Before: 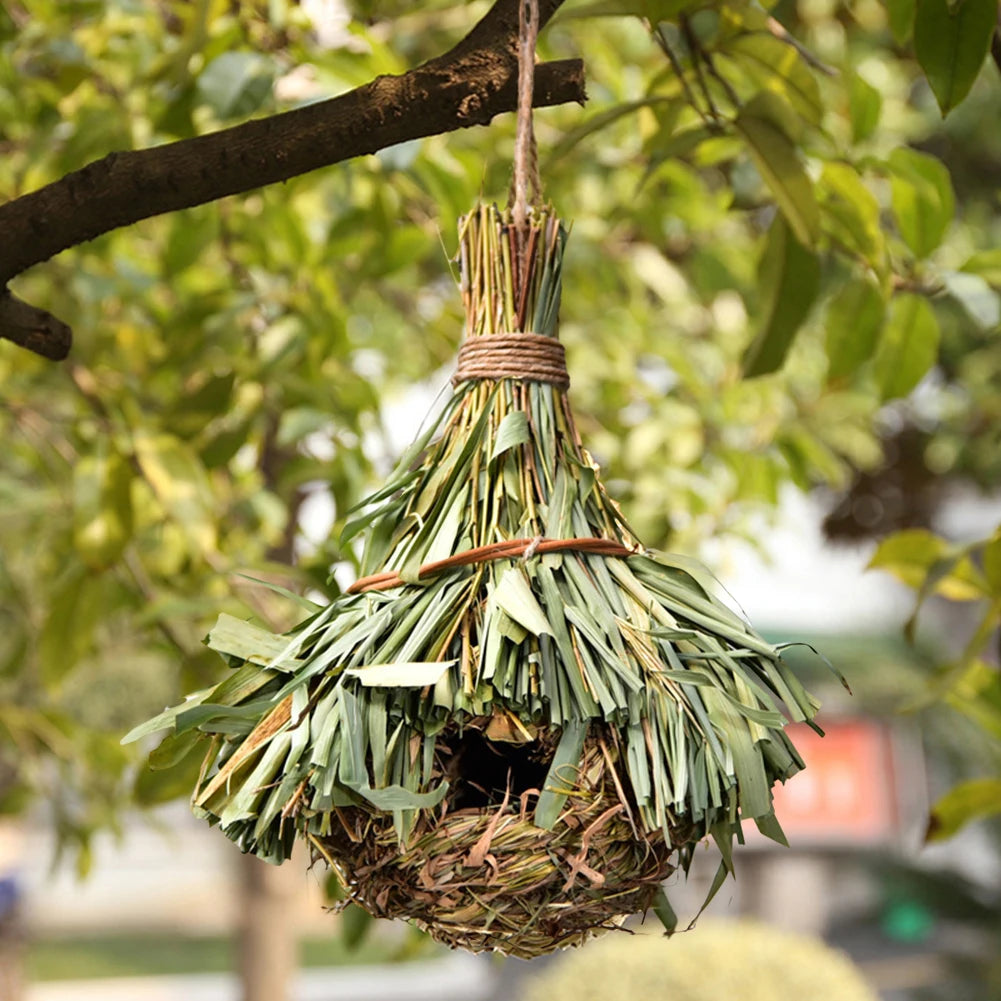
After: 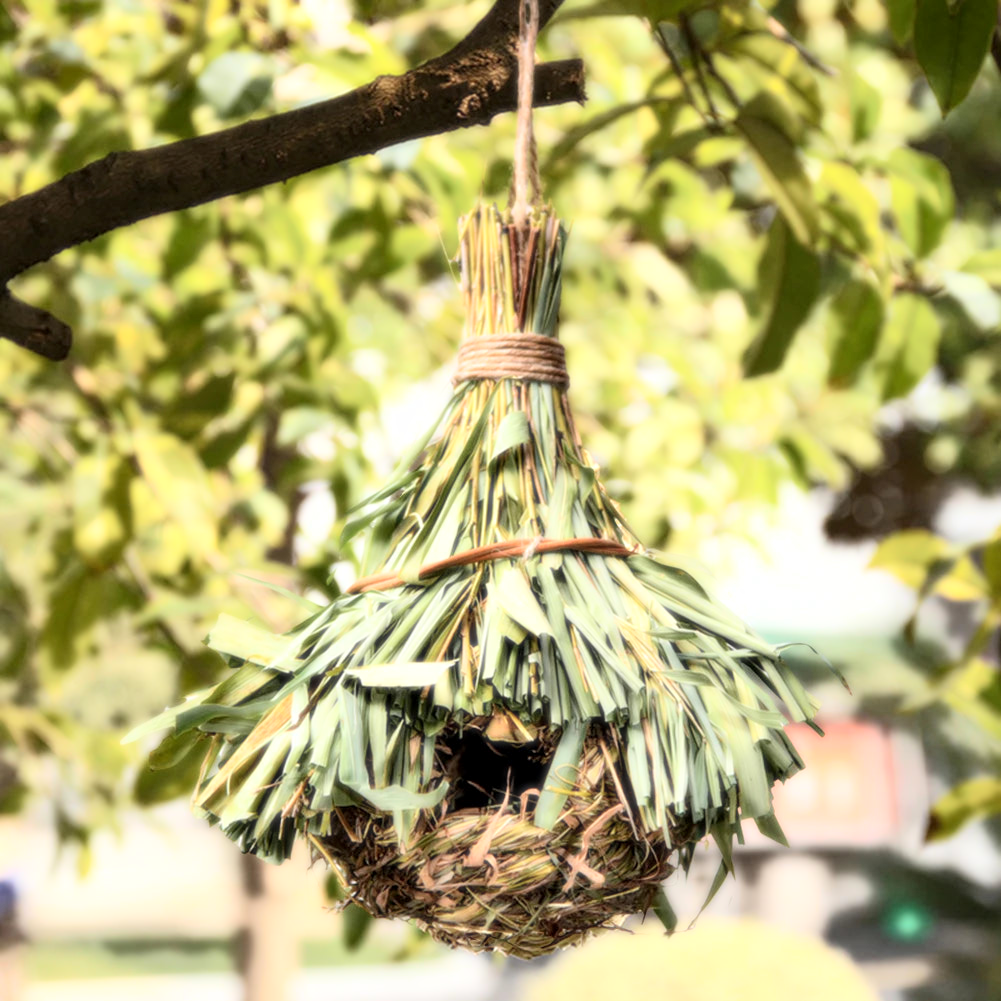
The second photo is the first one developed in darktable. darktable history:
bloom: size 0%, threshold 54.82%, strength 8.31%
local contrast: highlights 100%, shadows 100%, detail 120%, midtone range 0.2
exposure: compensate highlight preservation false
